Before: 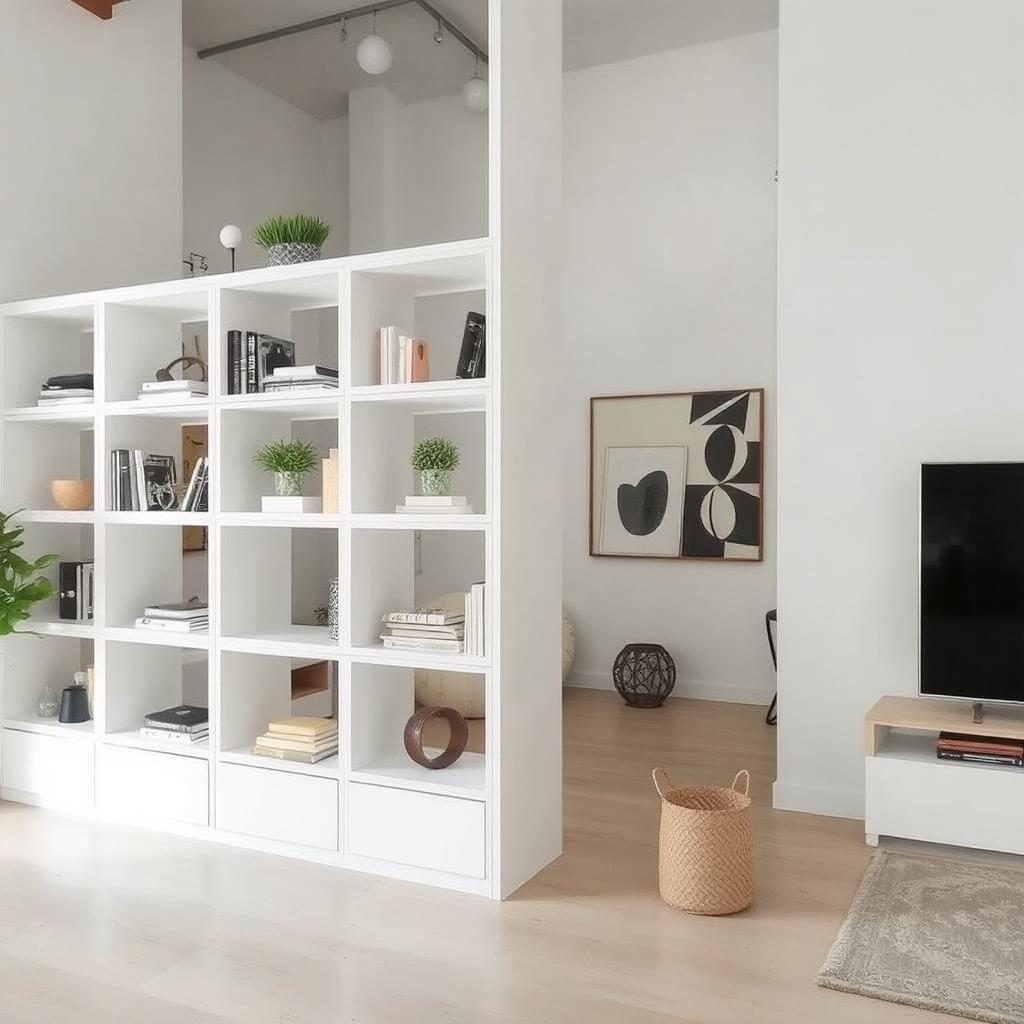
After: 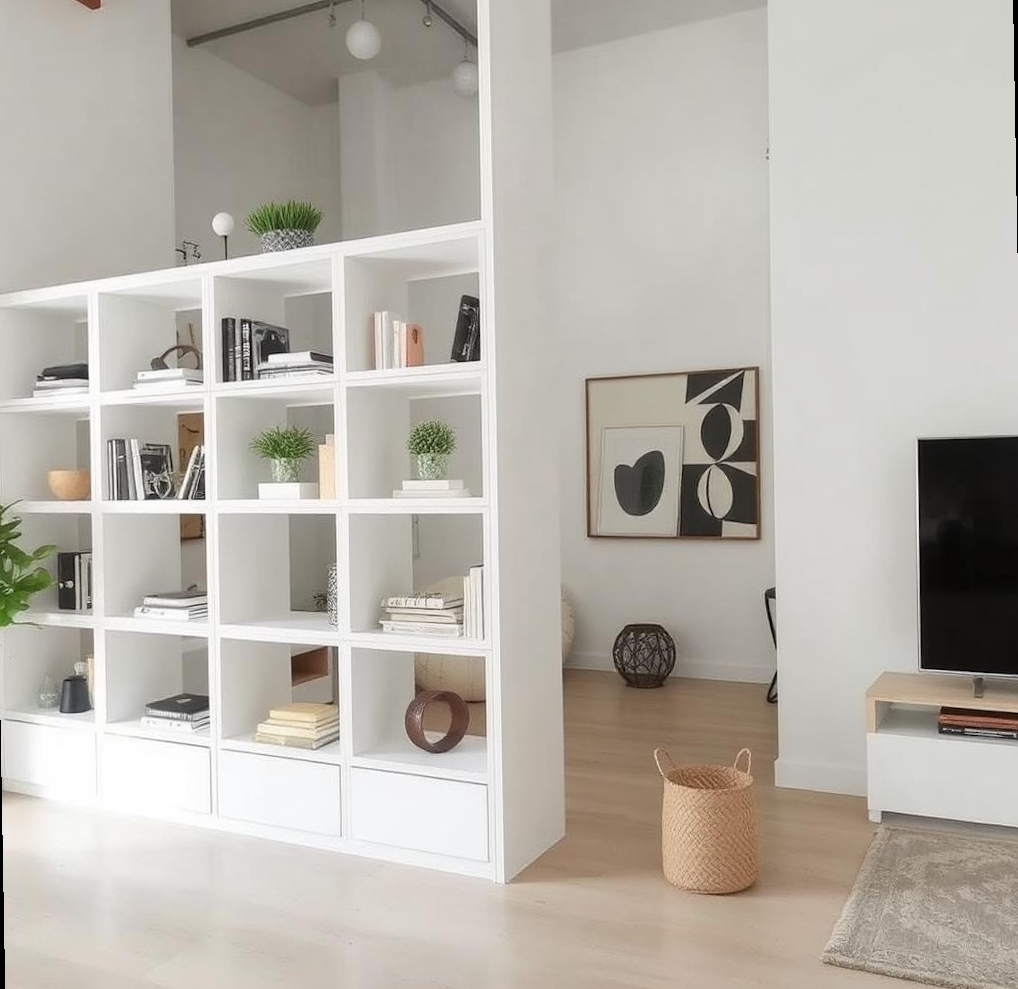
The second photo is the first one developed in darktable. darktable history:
rotate and perspective: rotation -1°, crop left 0.011, crop right 0.989, crop top 0.025, crop bottom 0.975
